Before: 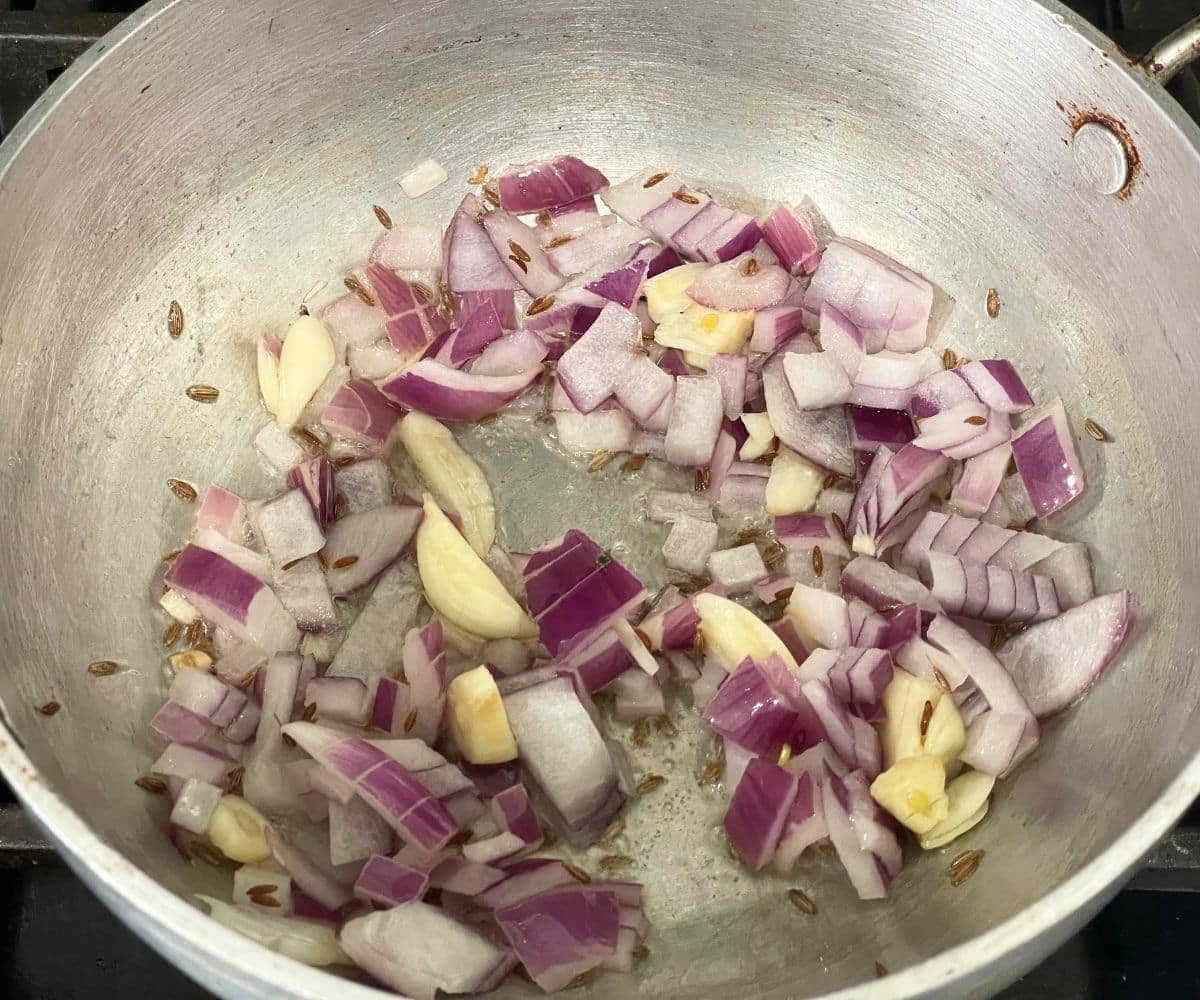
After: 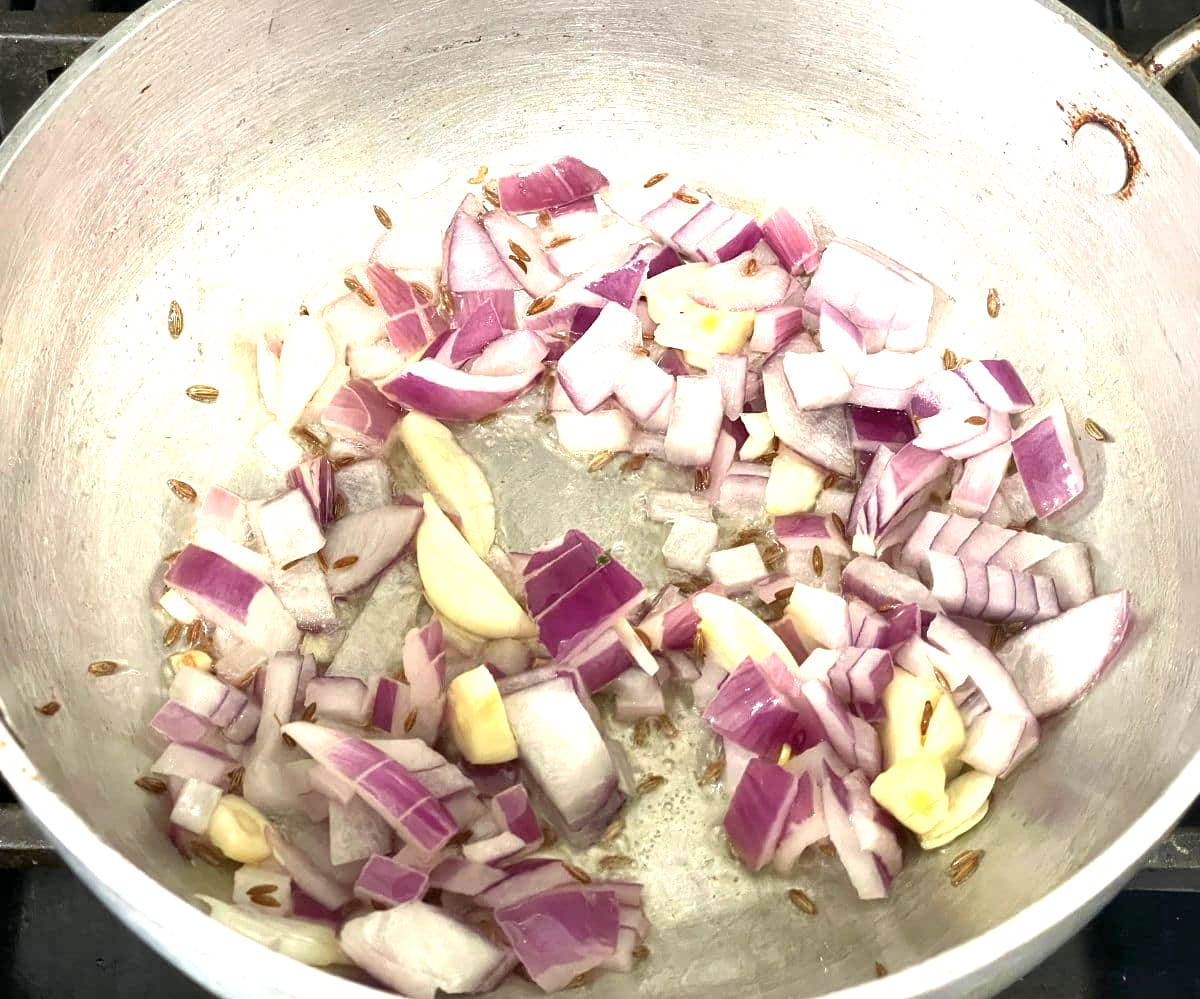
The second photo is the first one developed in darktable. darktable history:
levels: levels [0, 0.499, 1]
exposure: black level correction 0.001, exposure 0.962 EV, compensate highlight preservation false
crop: bottom 0.061%
